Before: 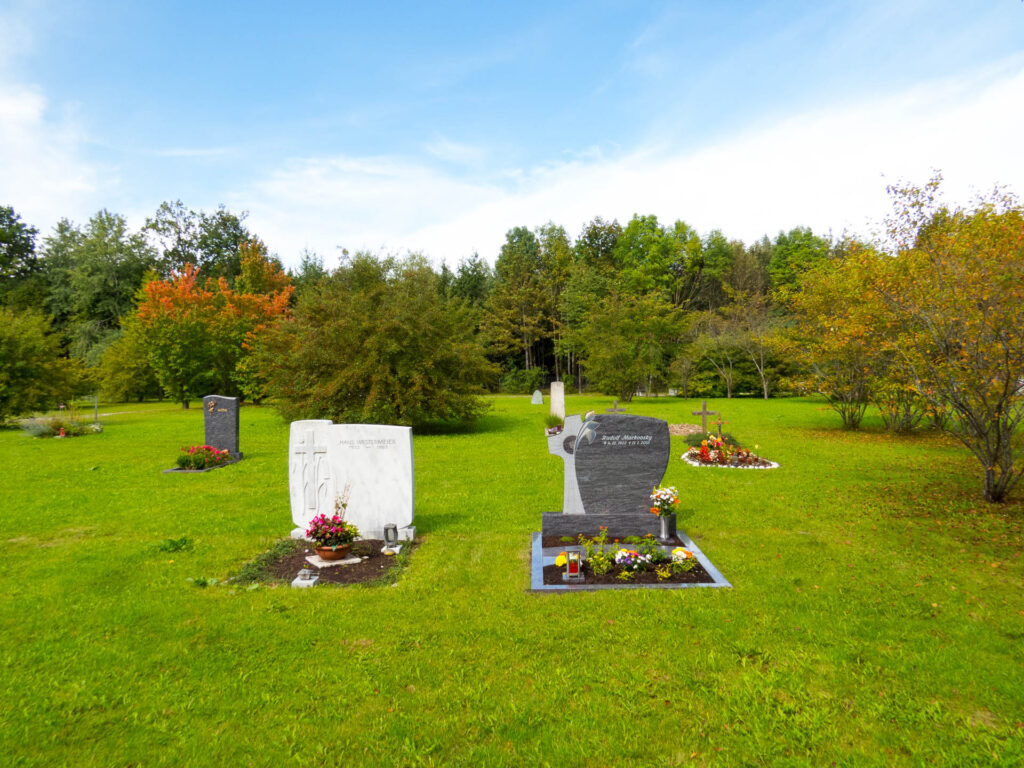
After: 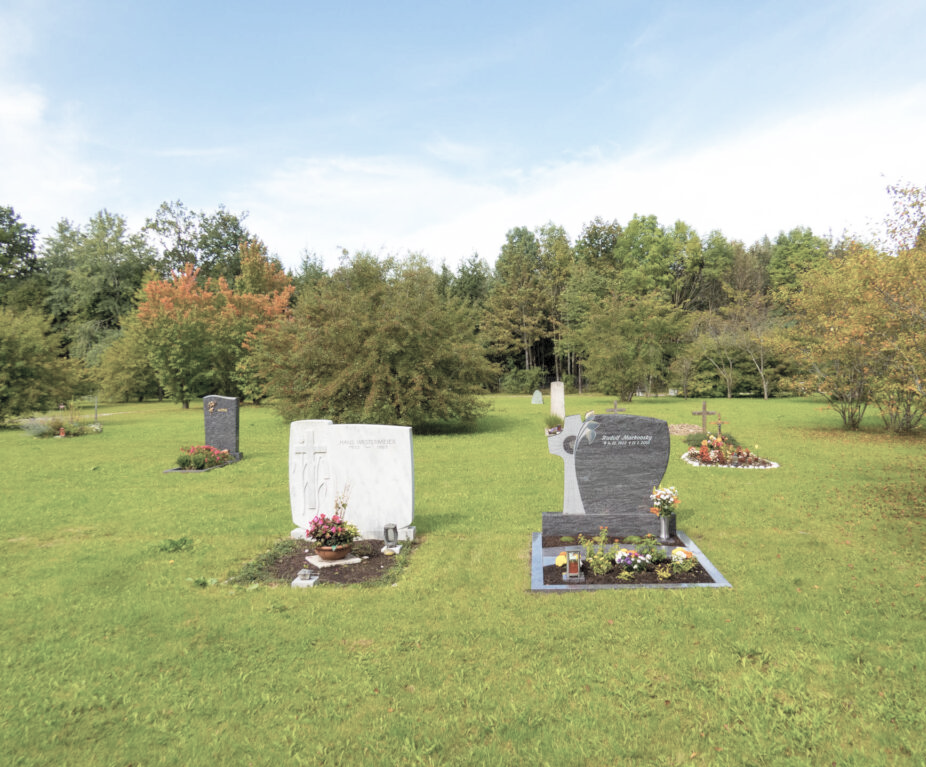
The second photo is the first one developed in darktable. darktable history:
contrast brightness saturation: brightness 0.181, saturation -0.494
crop: right 9.483%, bottom 0.046%
velvia: on, module defaults
